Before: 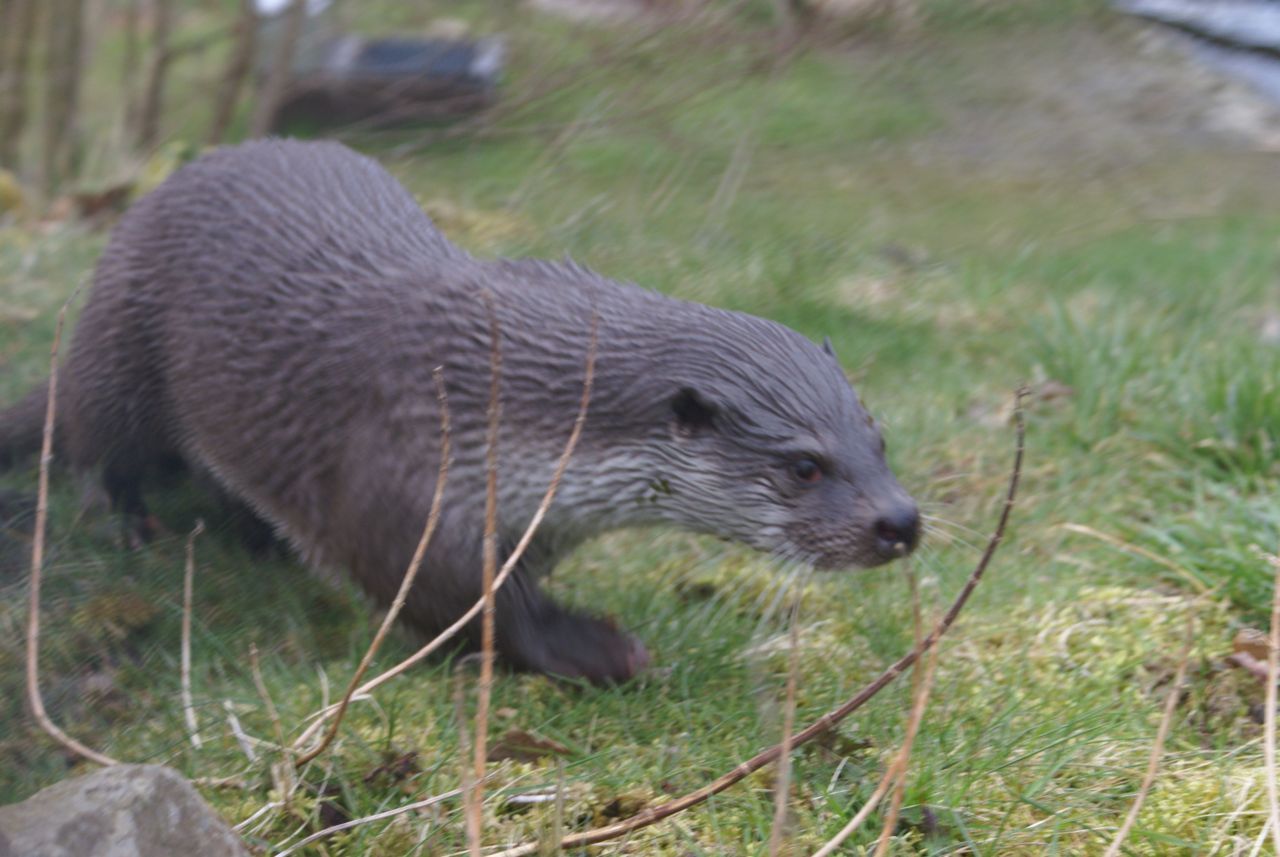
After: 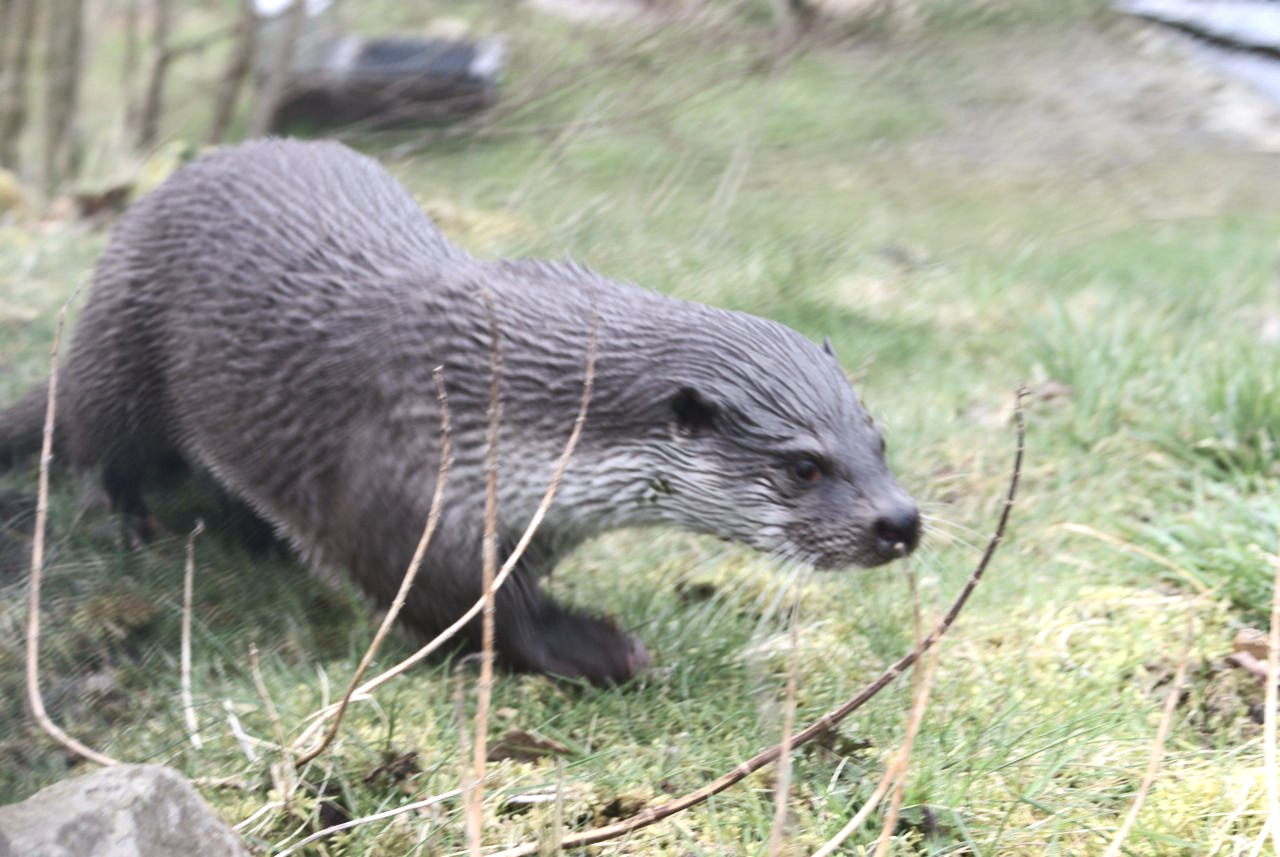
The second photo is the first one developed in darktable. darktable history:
exposure: exposure 0.766 EV, compensate highlight preservation false
contrast brightness saturation: contrast 0.25, saturation -0.31
